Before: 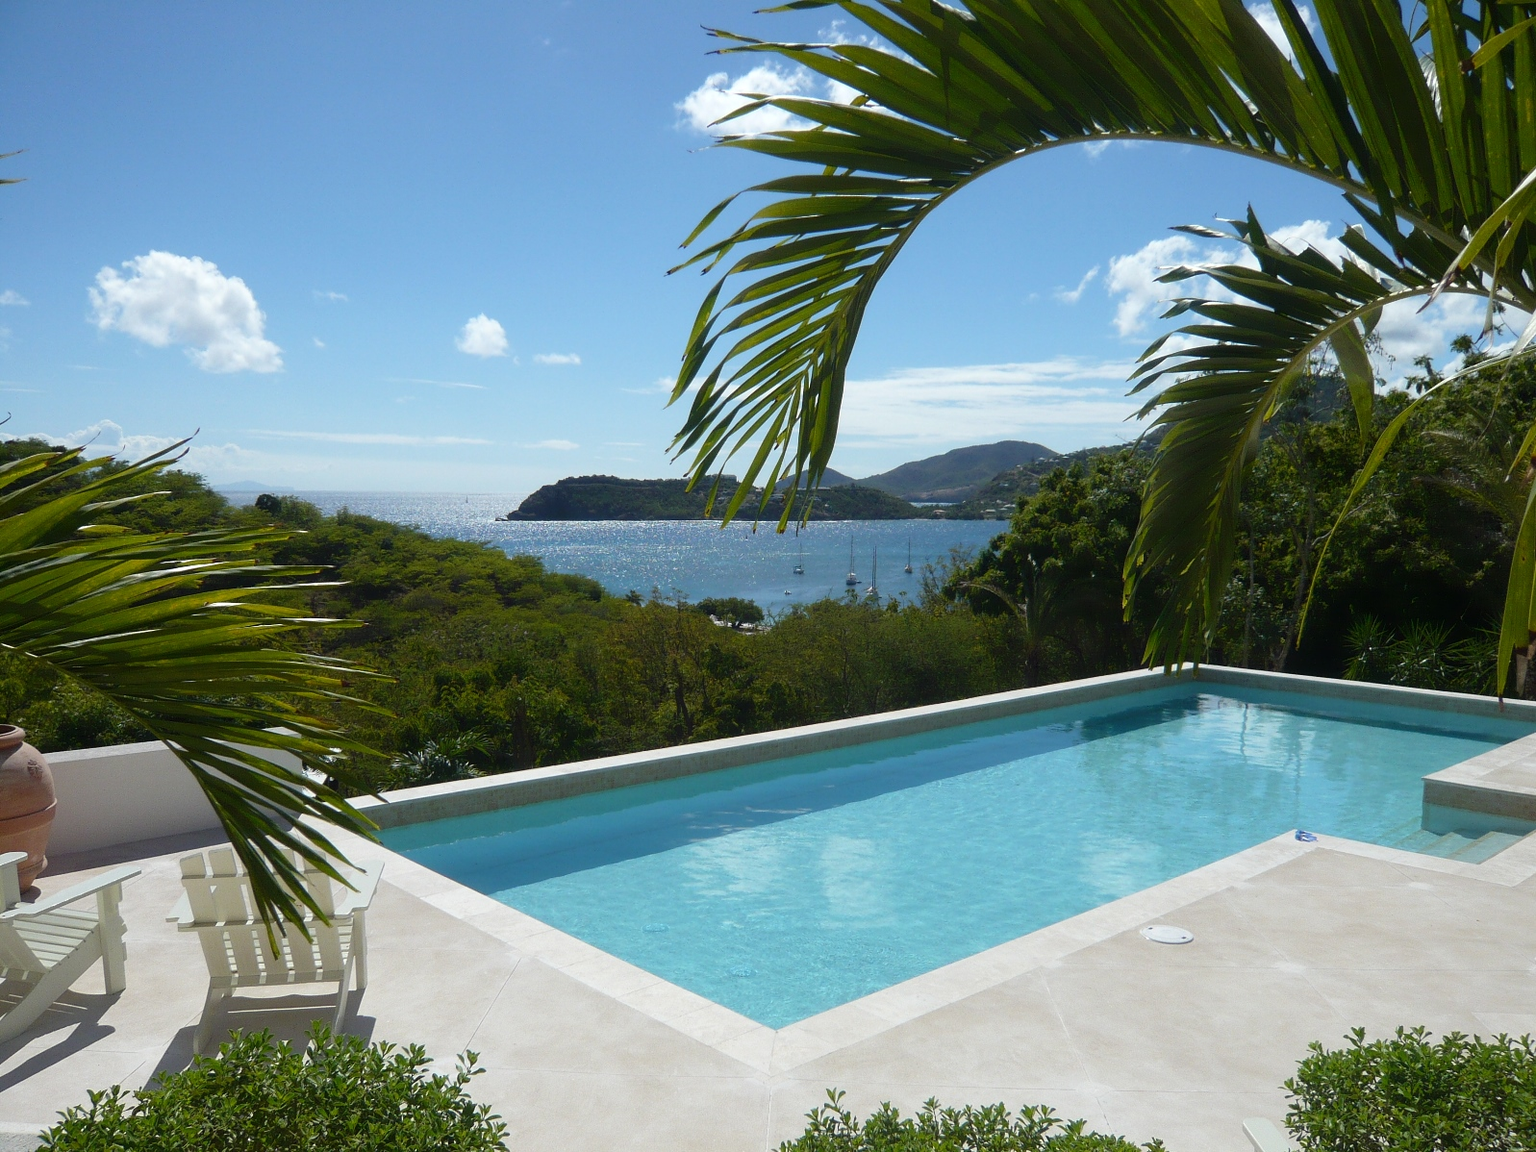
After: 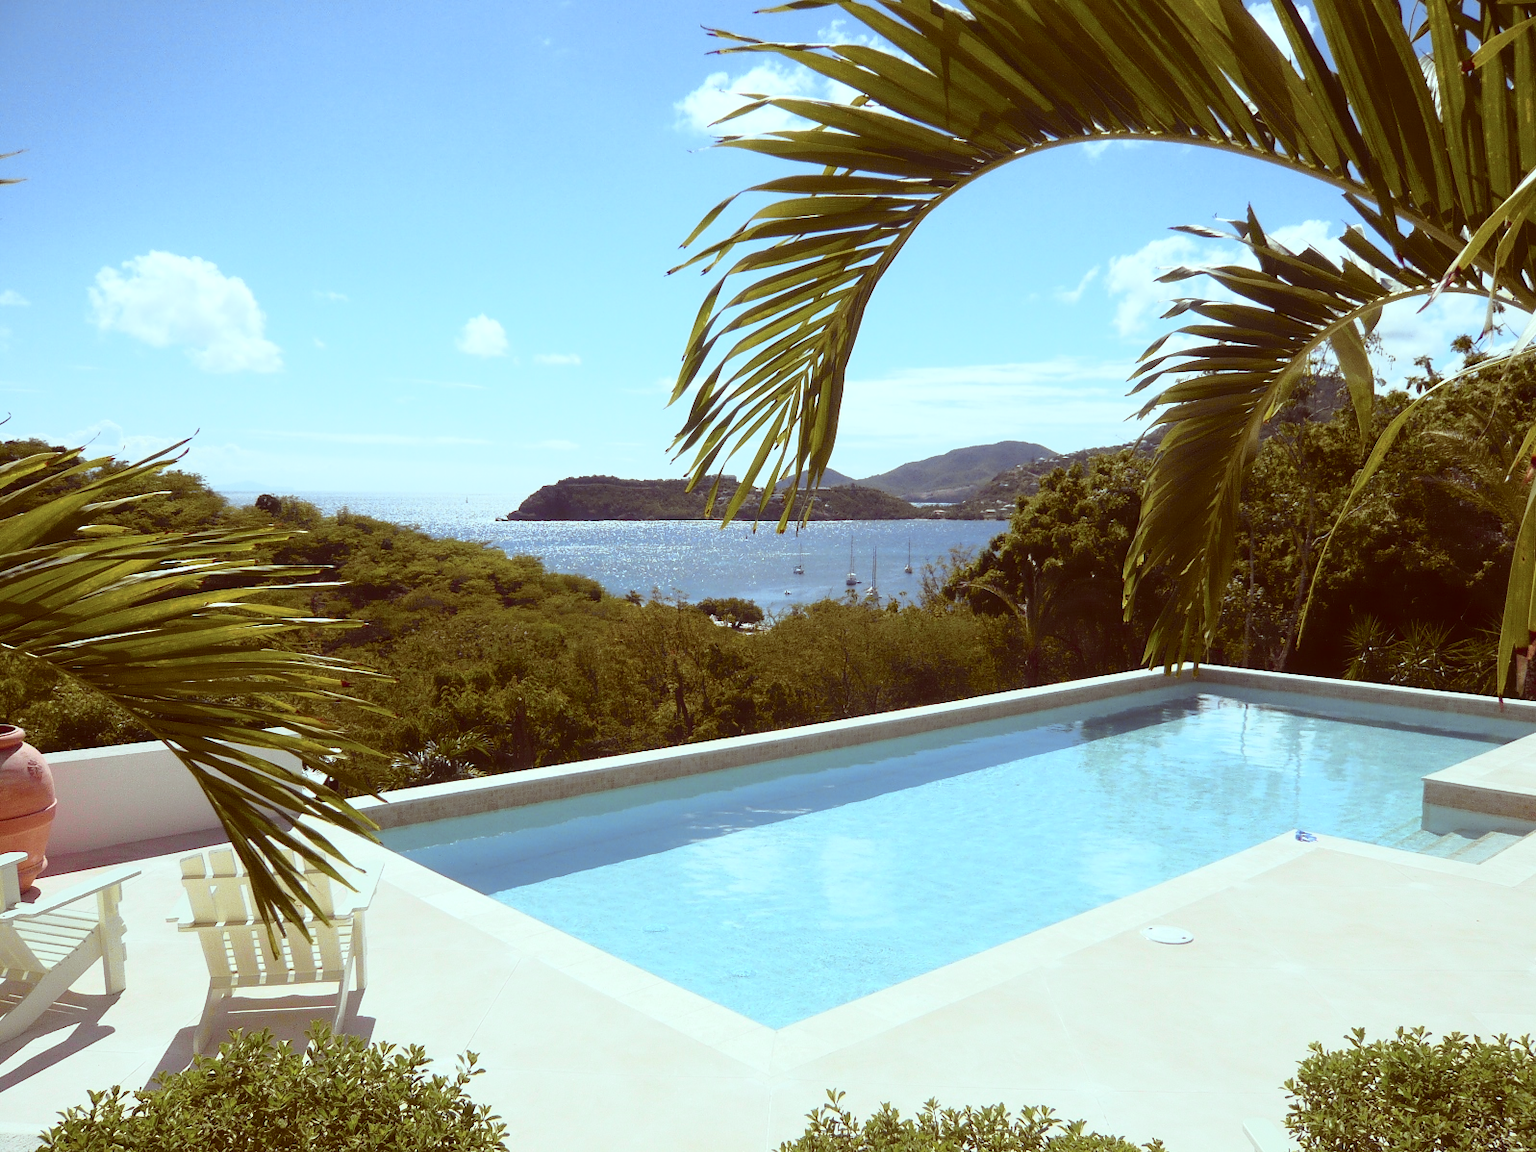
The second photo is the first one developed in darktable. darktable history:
tone curve: curves: ch0 [(0, 0) (0.105, 0.068) (0.195, 0.162) (0.283, 0.283) (0.384, 0.404) (0.485, 0.531) (0.638, 0.681) (0.795, 0.879) (1, 0.977)]; ch1 [(0, 0) (0.161, 0.092) (0.35, 0.33) (0.379, 0.401) (0.456, 0.469) (0.504, 0.501) (0.512, 0.523) (0.58, 0.597) (0.635, 0.646) (1, 1)]; ch2 [(0, 0) (0.371, 0.362) (0.437, 0.437) (0.5, 0.5) (0.53, 0.523) (0.56, 0.58) (0.622, 0.606) (1, 1)], color space Lab, independent channels, preserve colors none
color correction: highlights a* -6.99, highlights b* -0.192, shadows a* 20.74, shadows b* 12.15
exposure: black level correction 0.001, exposure 0.499 EV, compensate highlight preservation false
color balance rgb: highlights gain › luminance 9.685%, global offset › luminance 0.477%, perceptual saturation grading › global saturation 0.278%, contrast -10.007%
